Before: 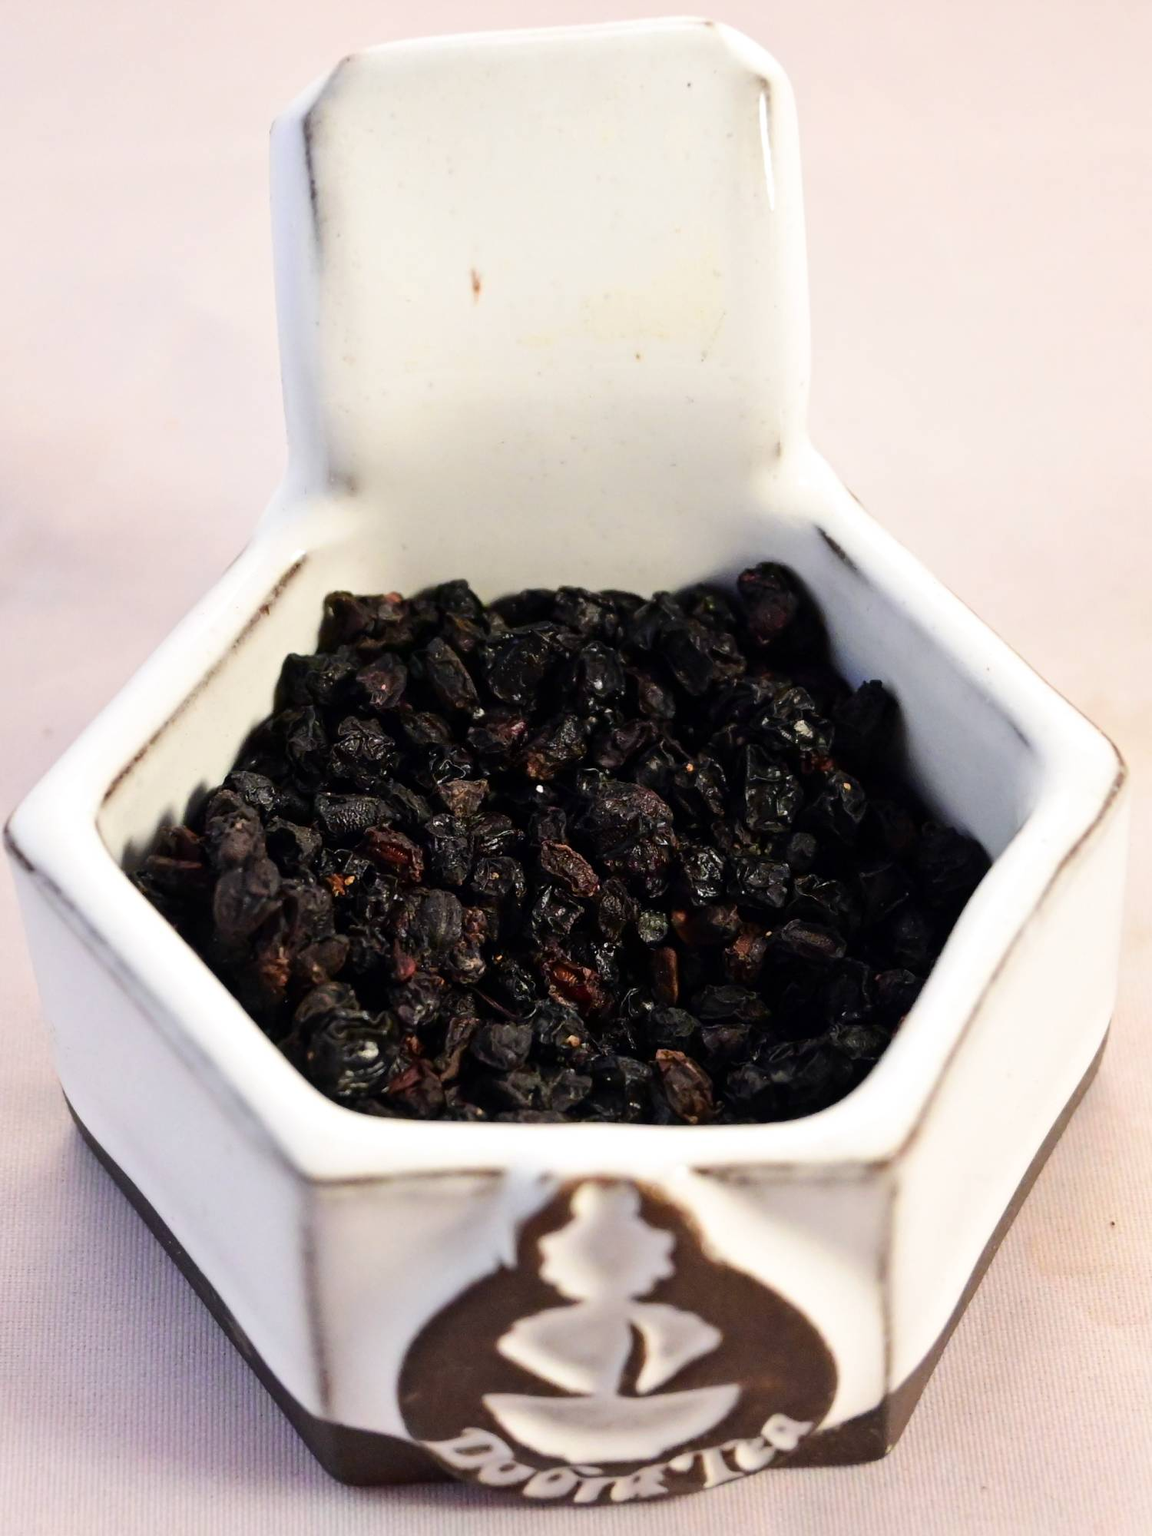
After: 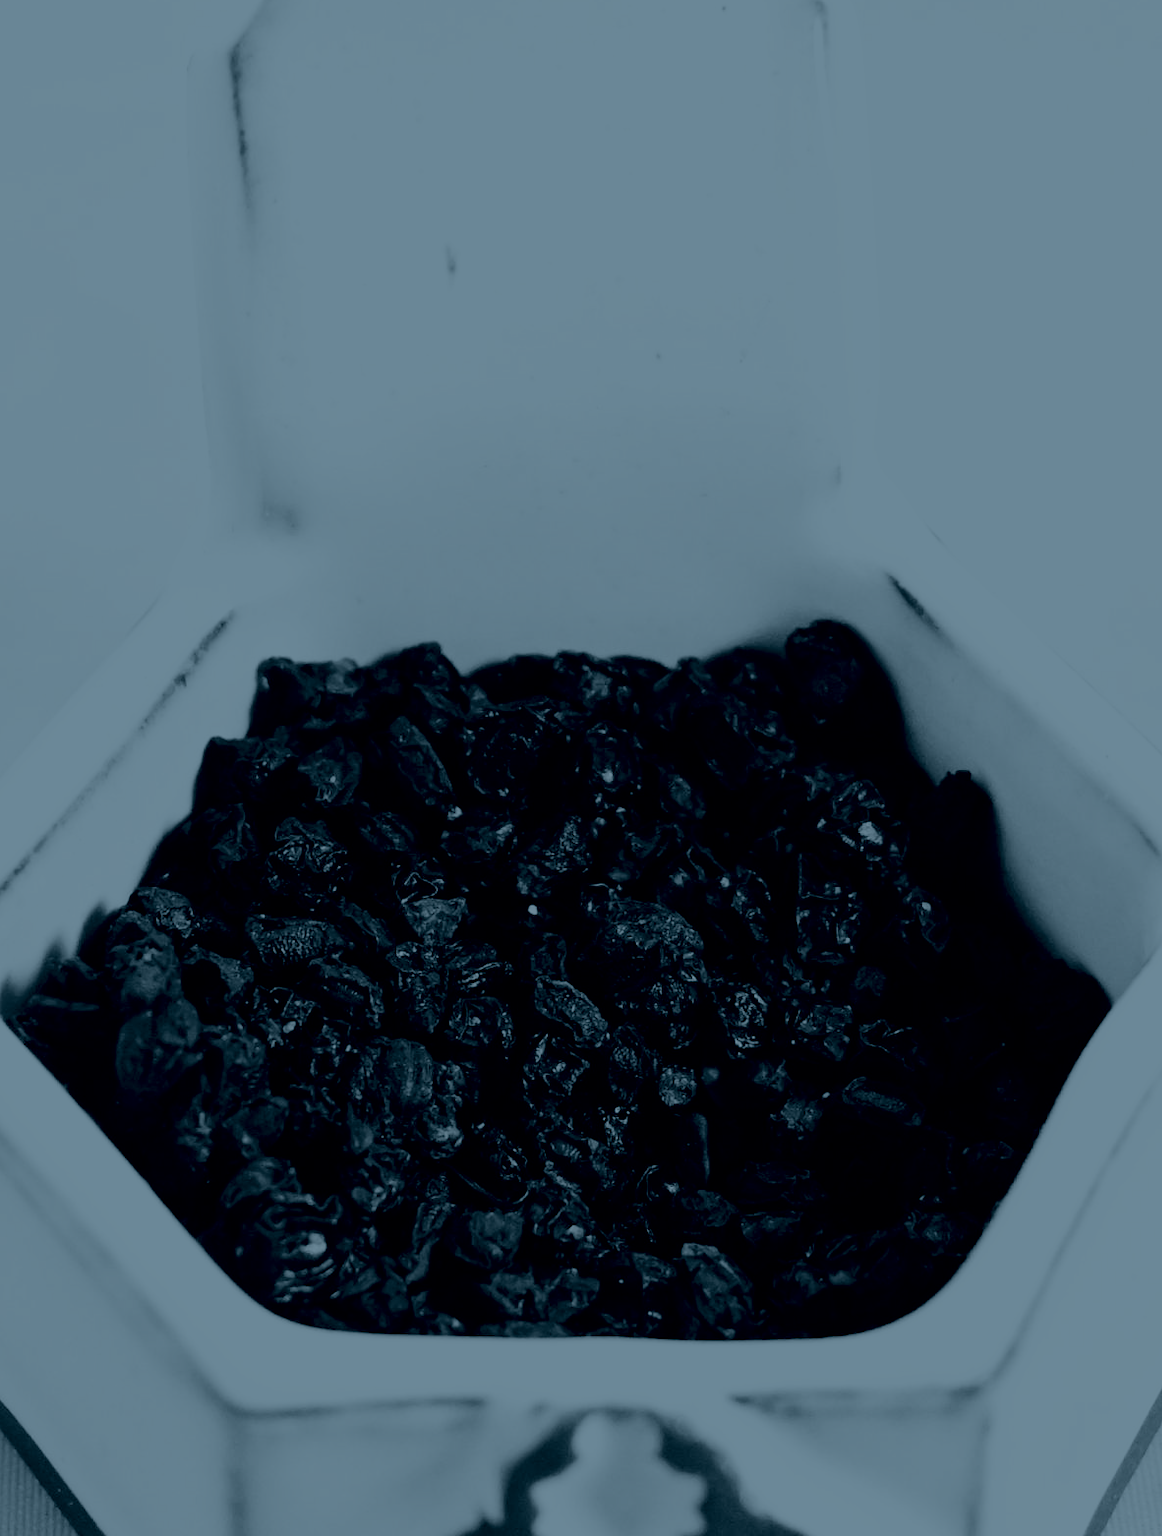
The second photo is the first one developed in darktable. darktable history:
crop and rotate: left 10.77%, top 5.1%, right 10.41%, bottom 16.76%
colorize: hue 194.4°, saturation 29%, source mix 61.75%, lightness 3.98%, version 1
base curve: curves: ch0 [(0, 0) (0.008, 0.007) (0.022, 0.029) (0.048, 0.089) (0.092, 0.197) (0.191, 0.399) (0.275, 0.534) (0.357, 0.65) (0.477, 0.78) (0.542, 0.833) (0.799, 0.973) (1, 1)], preserve colors none
